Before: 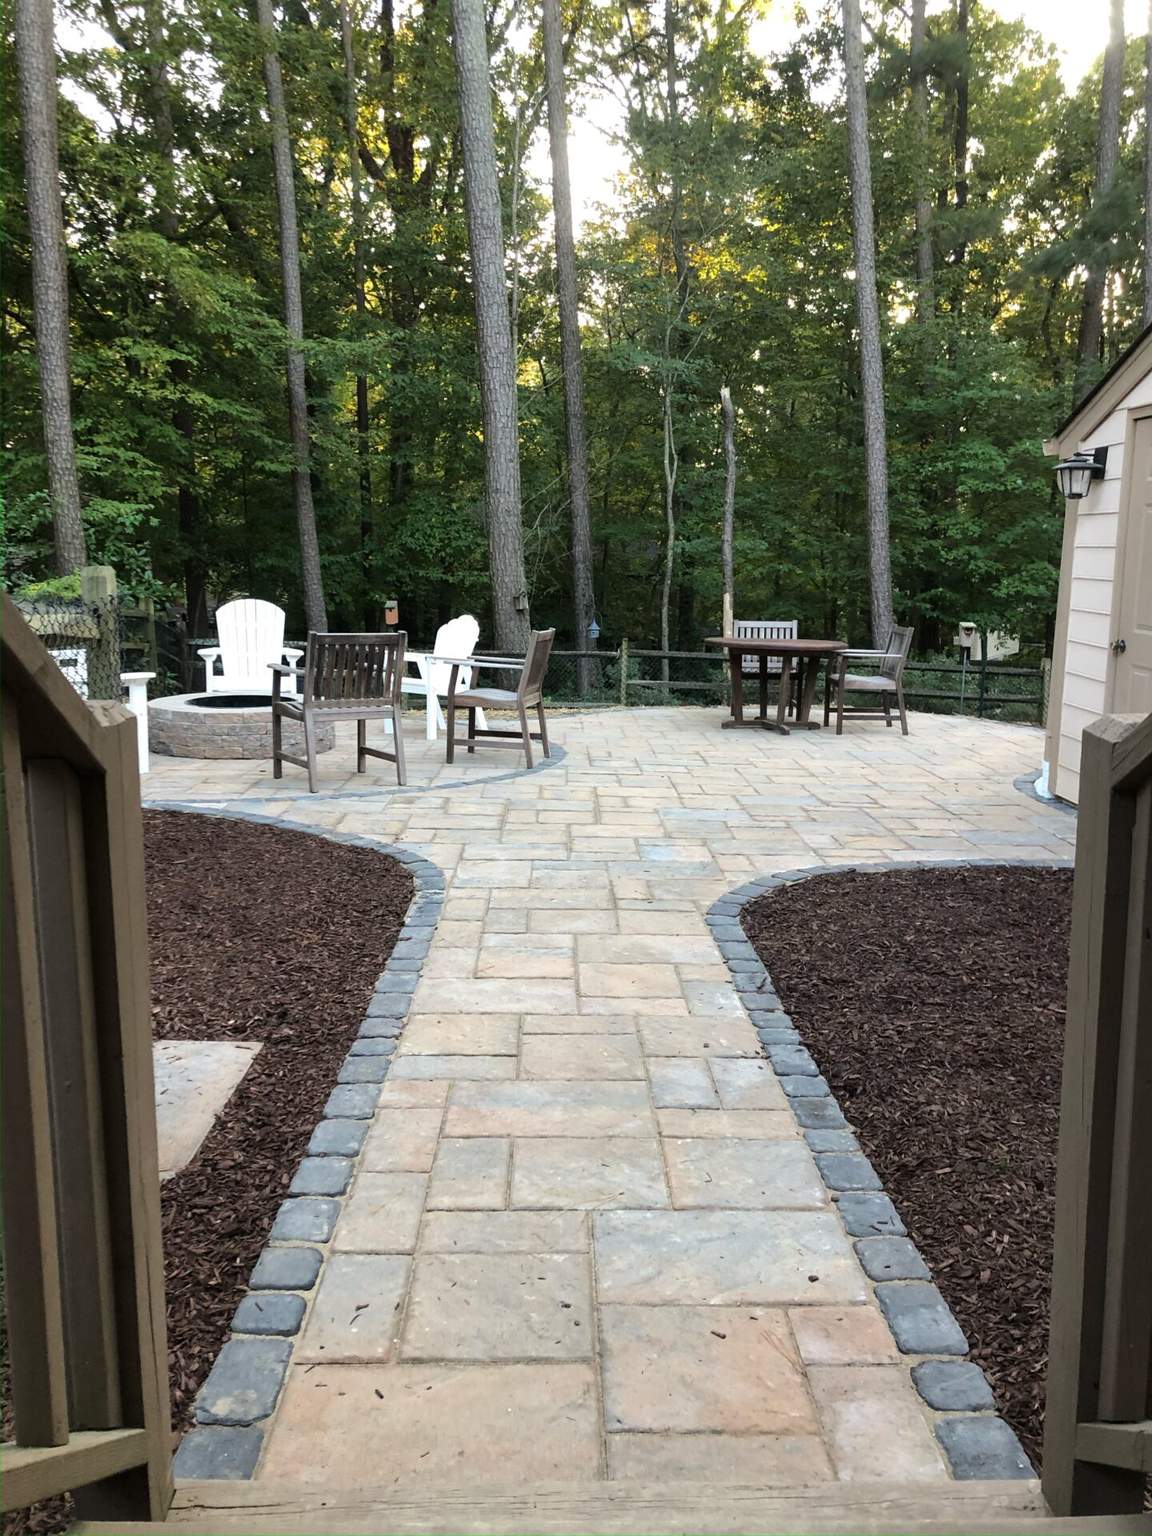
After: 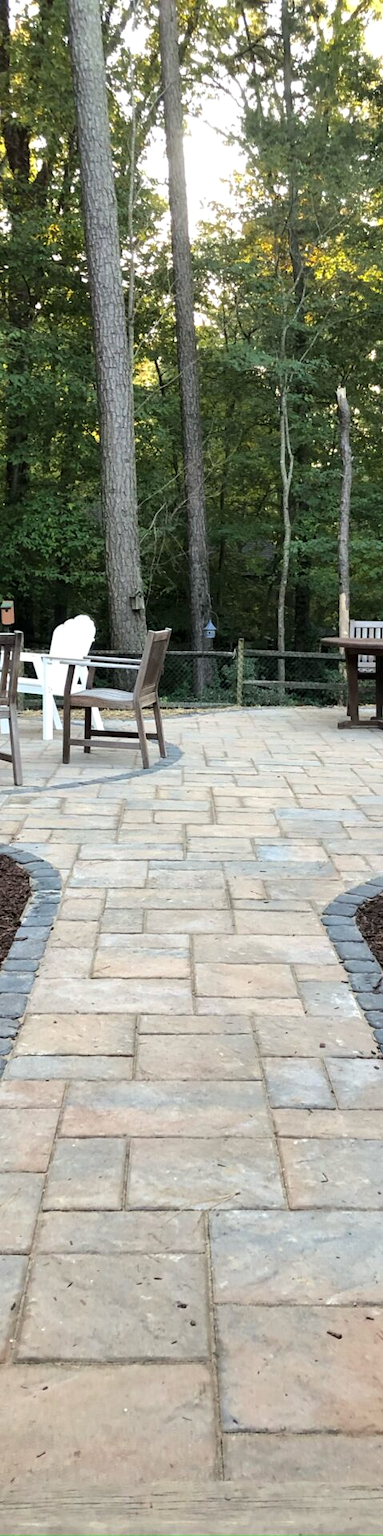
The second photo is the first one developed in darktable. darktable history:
shadows and highlights: shadows 37.27, highlights -28.18, soften with gaussian
crop: left 33.36%, right 33.36%
contrast equalizer: octaves 7, y [[0.6 ×6], [0.55 ×6], [0 ×6], [0 ×6], [0 ×6]], mix 0.15
